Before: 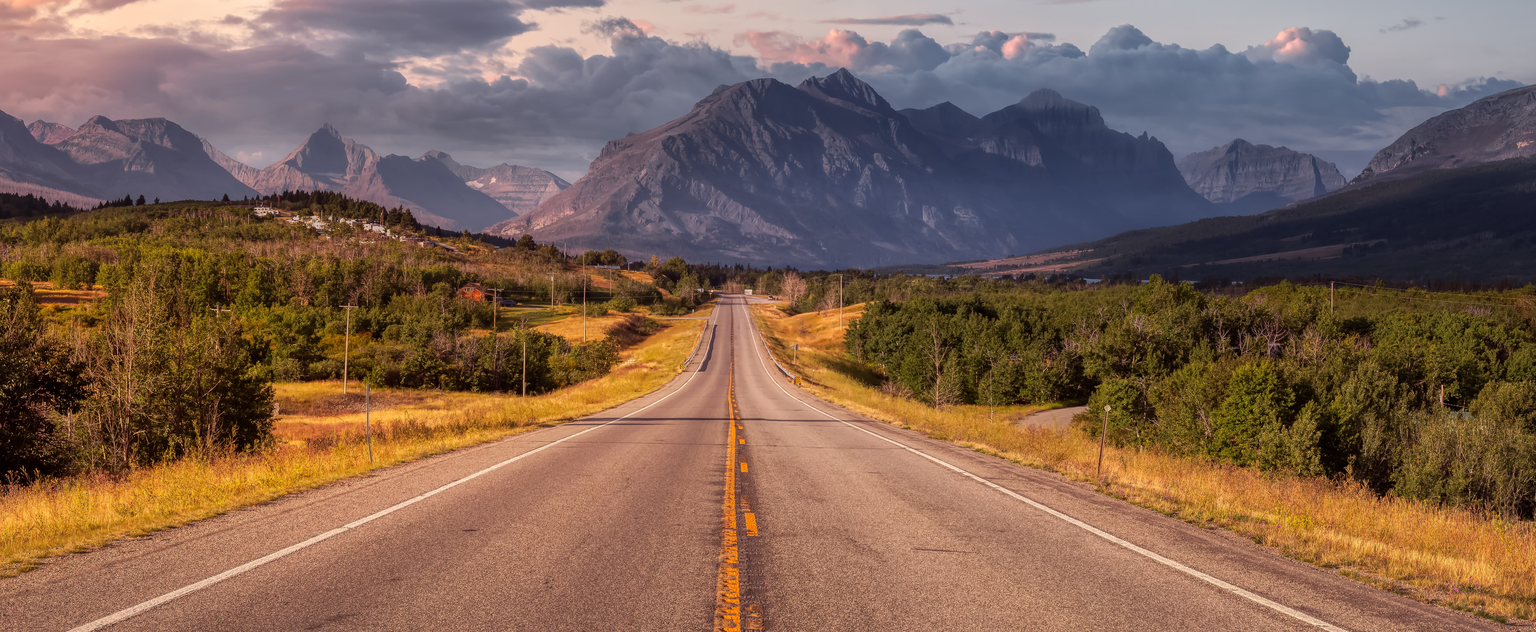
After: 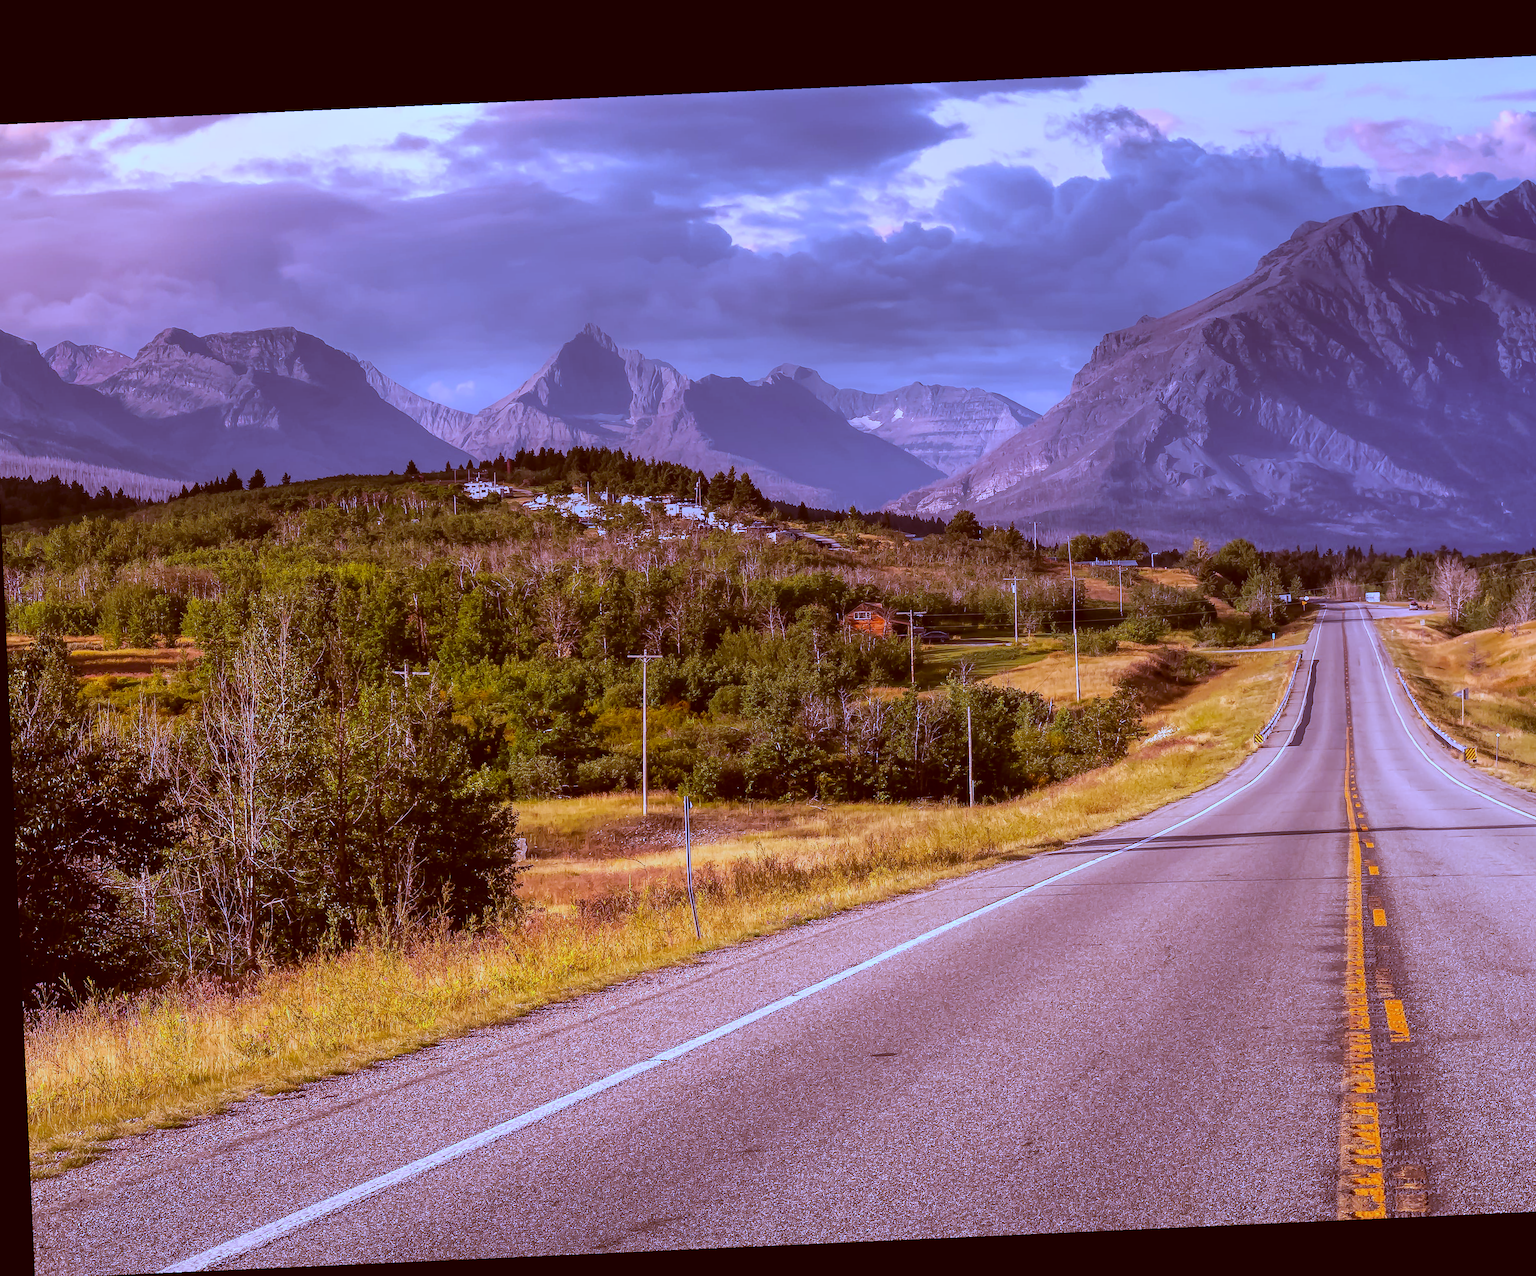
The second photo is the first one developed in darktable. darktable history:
crop: left 0.587%, right 45.588%, bottom 0.086%
rotate and perspective: rotation -2.56°, automatic cropping off
color correction: highlights a* -14.62, highlights b* -16.22, shadows a* 10.12, shadows b* 29.4
white balance: red 0.98, blue 1.61
